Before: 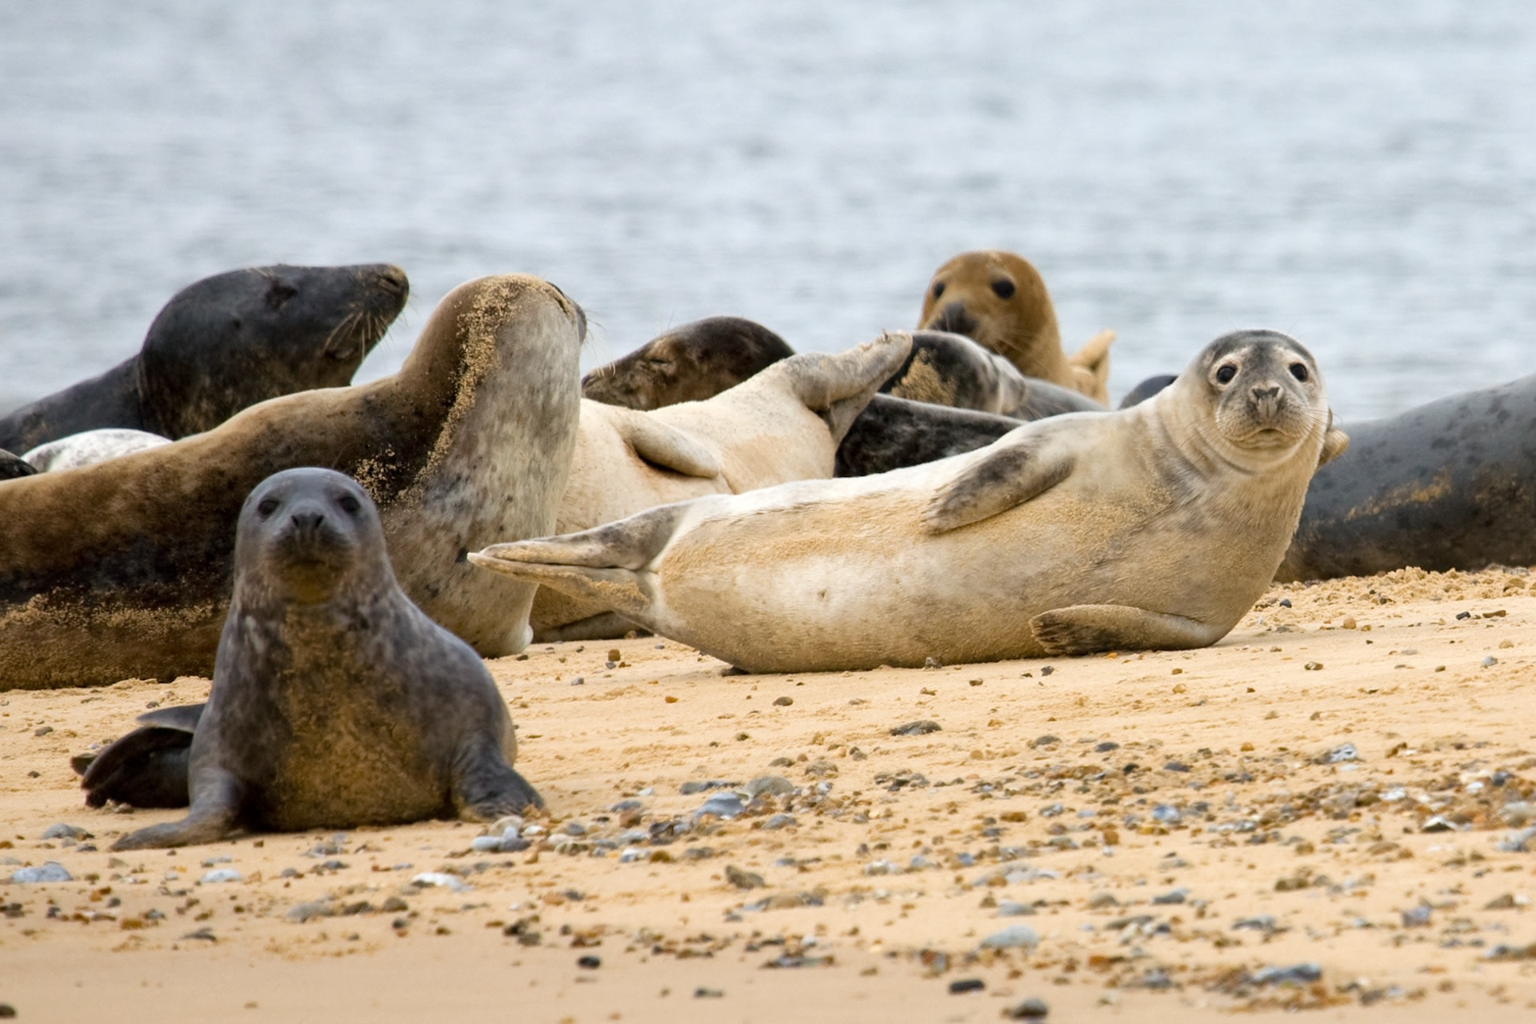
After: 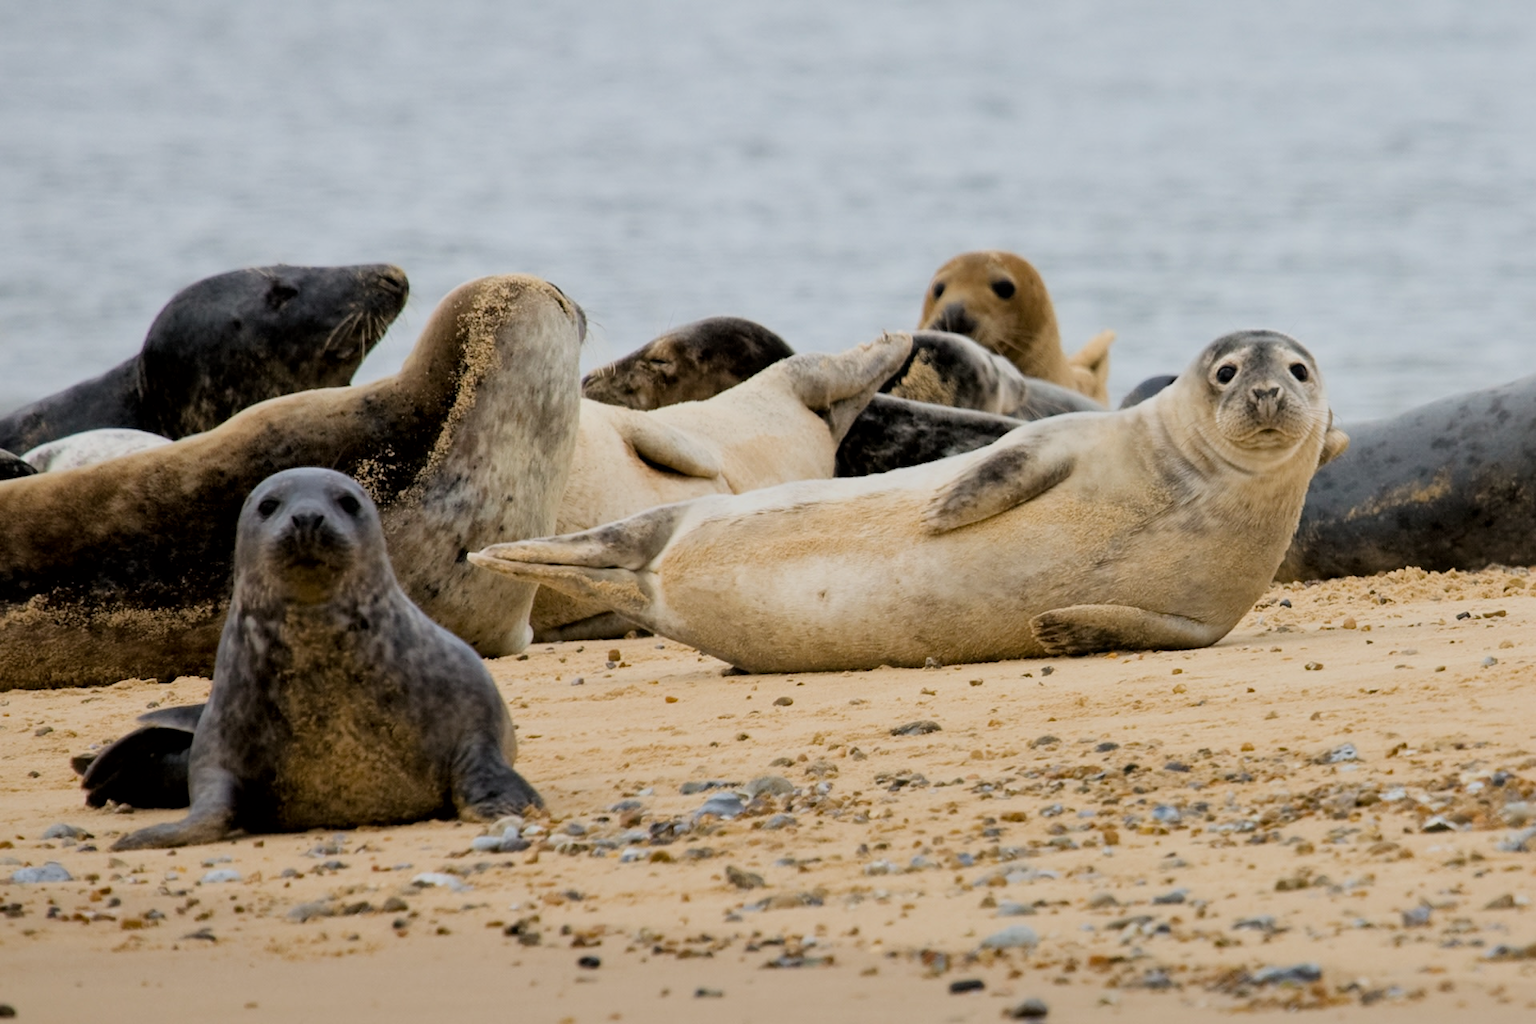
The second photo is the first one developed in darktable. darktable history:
local contrast: mode bilateral grid, contrast 20, coarseness 50, detail 120%, midtone range 0.2
filmic rgb: black relative exposure -7.48 EV, white relative exposure 4.83 EV, hardness 3.4, color science v6 (2022)
graduated density: rotation -180°, offset 24.95
